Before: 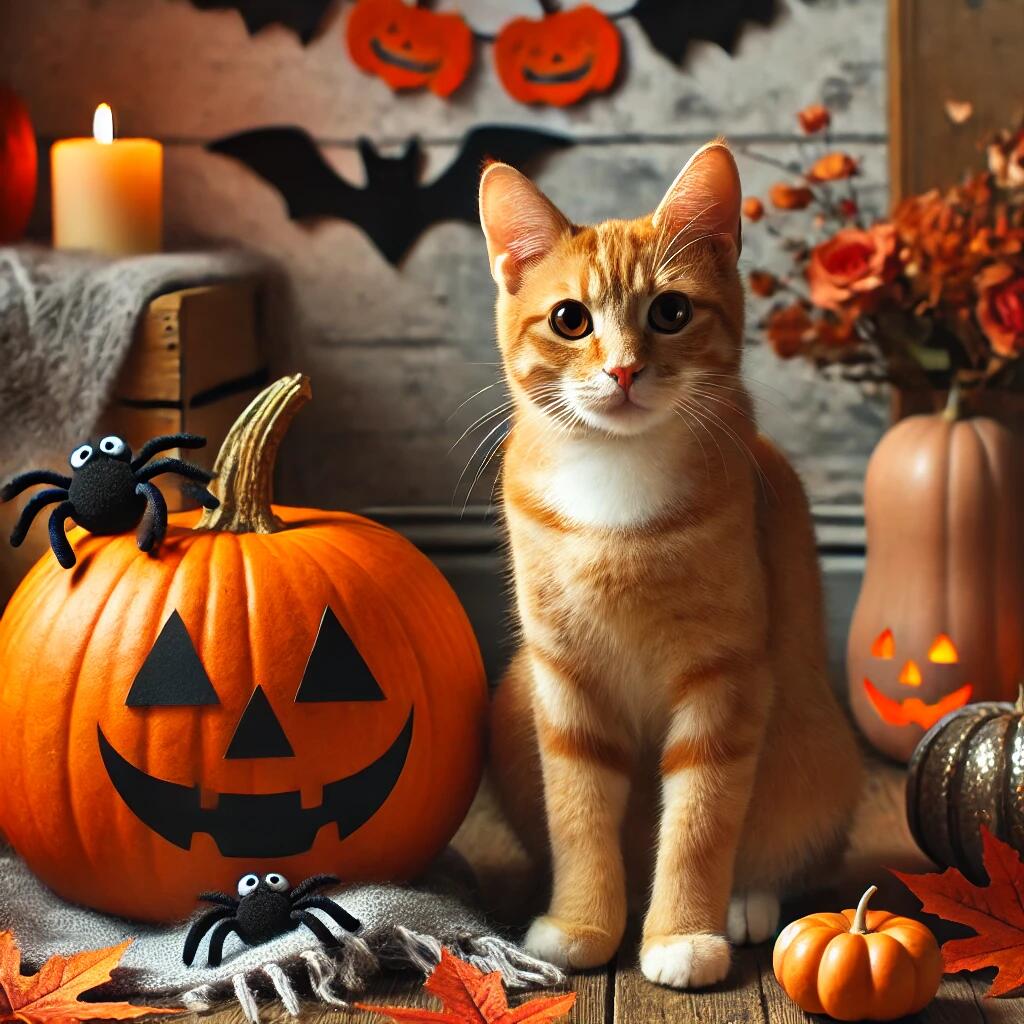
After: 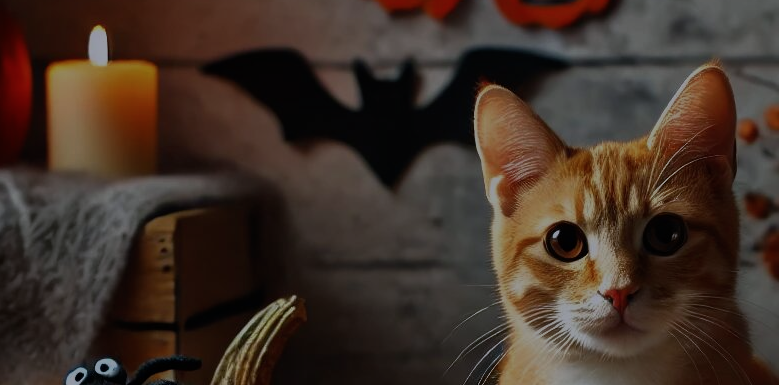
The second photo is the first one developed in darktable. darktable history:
crop: left 0.583%, top 7.636%, right 23.314%, bottom 54.699%
color calibration: illuminant as shot in camera, x 0.358, y 0.373, temperature 4628.91 K
tone equalizer: -8 EV -1.99 EV, -7 EV -1.96 EV, -6 EV -1.98 EV, -5 EV -1.99 EV, -4 EV -1.97 EV, -3 EV -1.98 EV, -2 EV -1.98 EV, -1 EV -1.61 EV, +0 EV -1.99 EV, edges refinement/feathering 500, mask exposure compensation -1.57 EV, preserve details no
